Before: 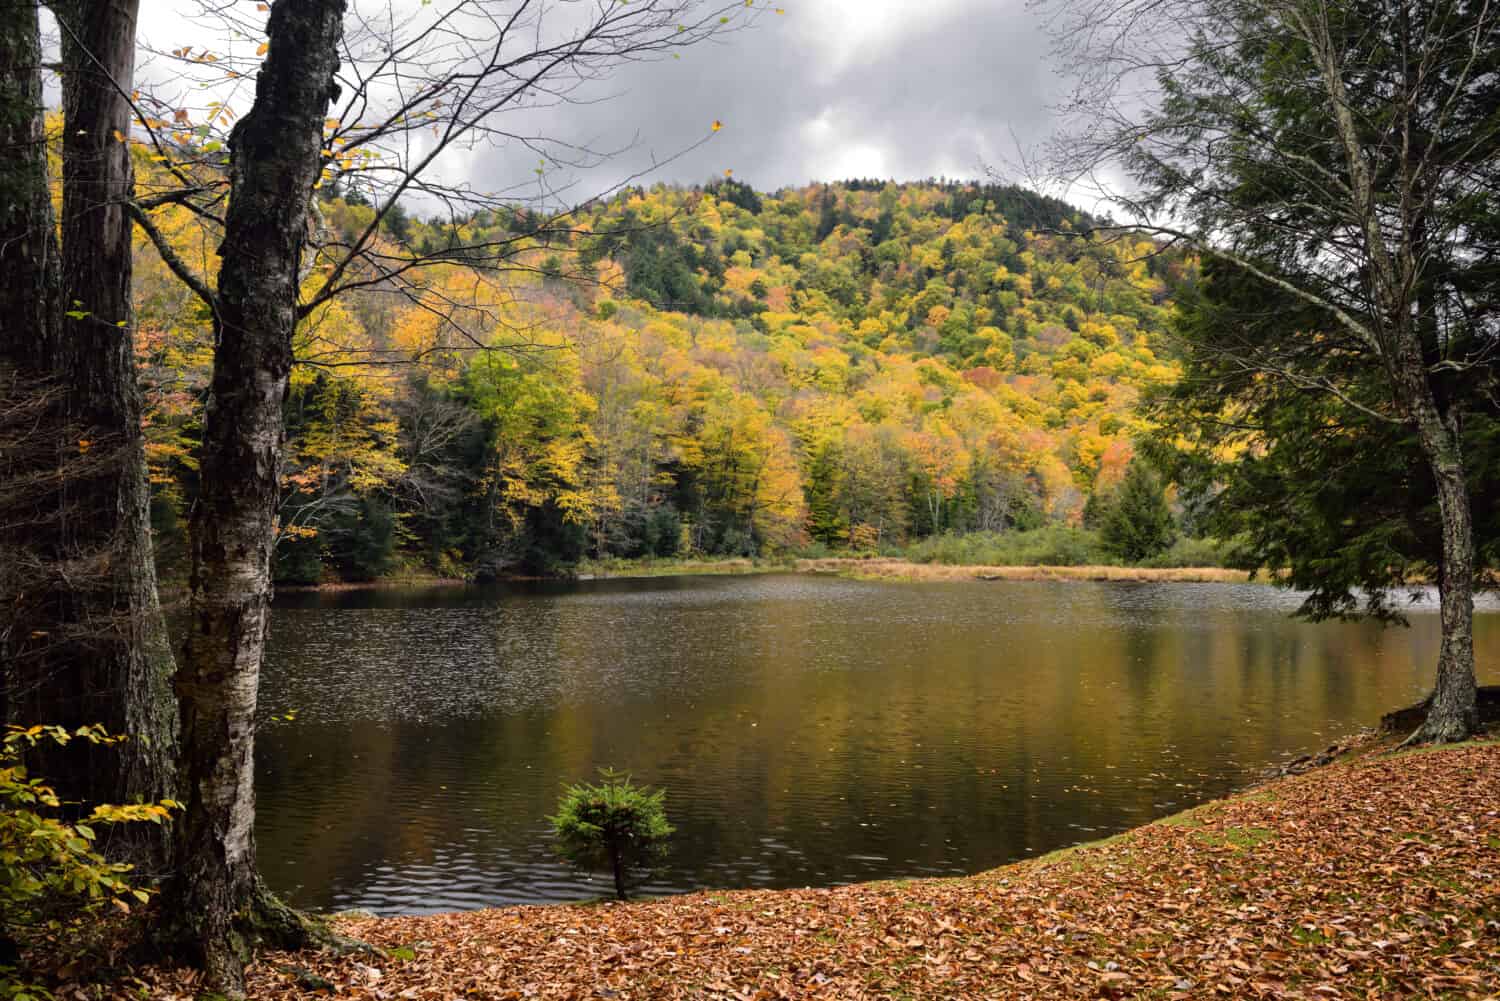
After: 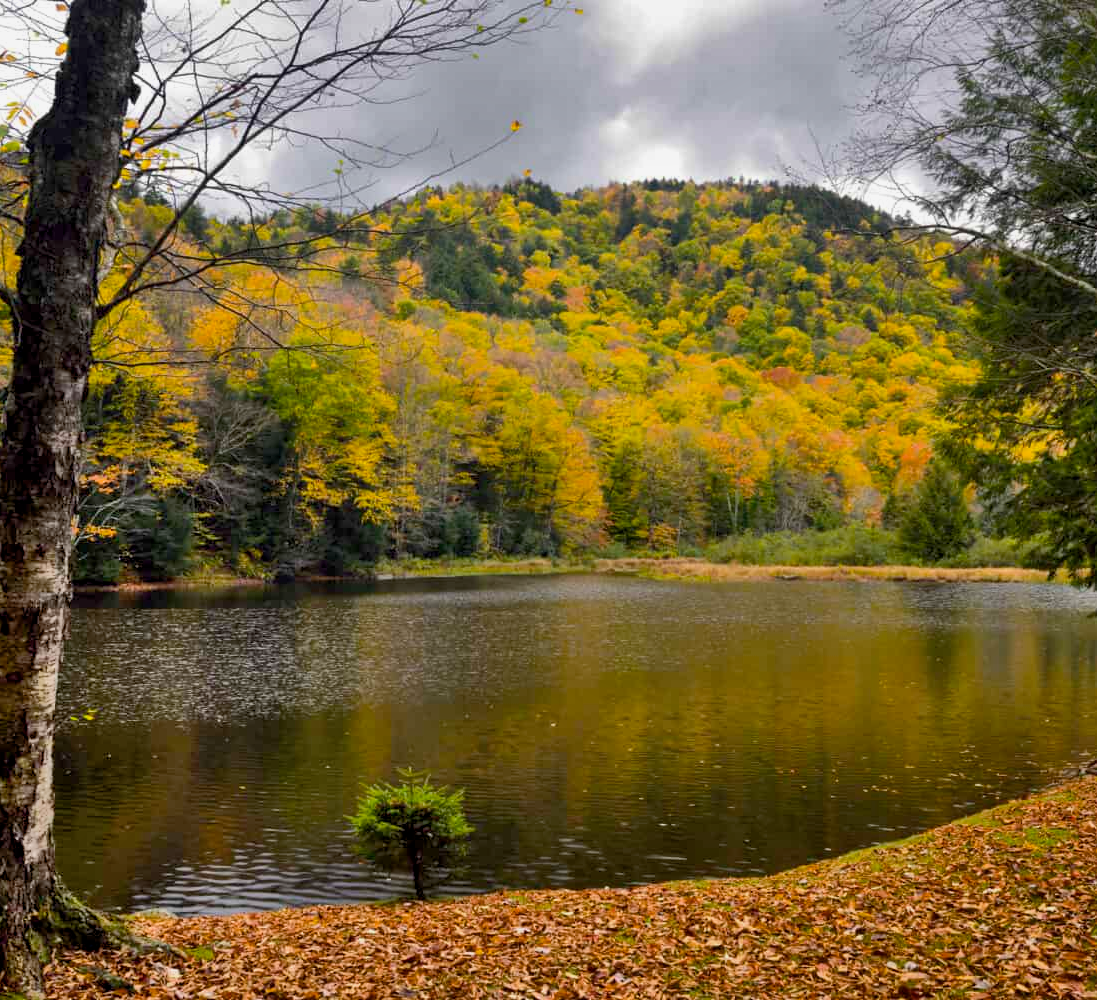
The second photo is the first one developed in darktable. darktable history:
crop: left 13.444%, top 0%, right 13.365%
tone equalizer: -8 EV 0.253 EV, -7 EV 0.392 EV, -6 EV 0.401 EV, -5 EV 0.279 EV, -3 EV -0.28 EV, -2 EV -0.399 EV, -1 EV -0.427 EV, +0 EV -0.271 EV
color balance rgb: perceptual saturation grading › global saturation 31.049%
shadows and highlights: low approximation 0.01, soften with gaussian
exposure: black level correction 0.002, exposure 0.148 EV, compensate highlight preservation false
